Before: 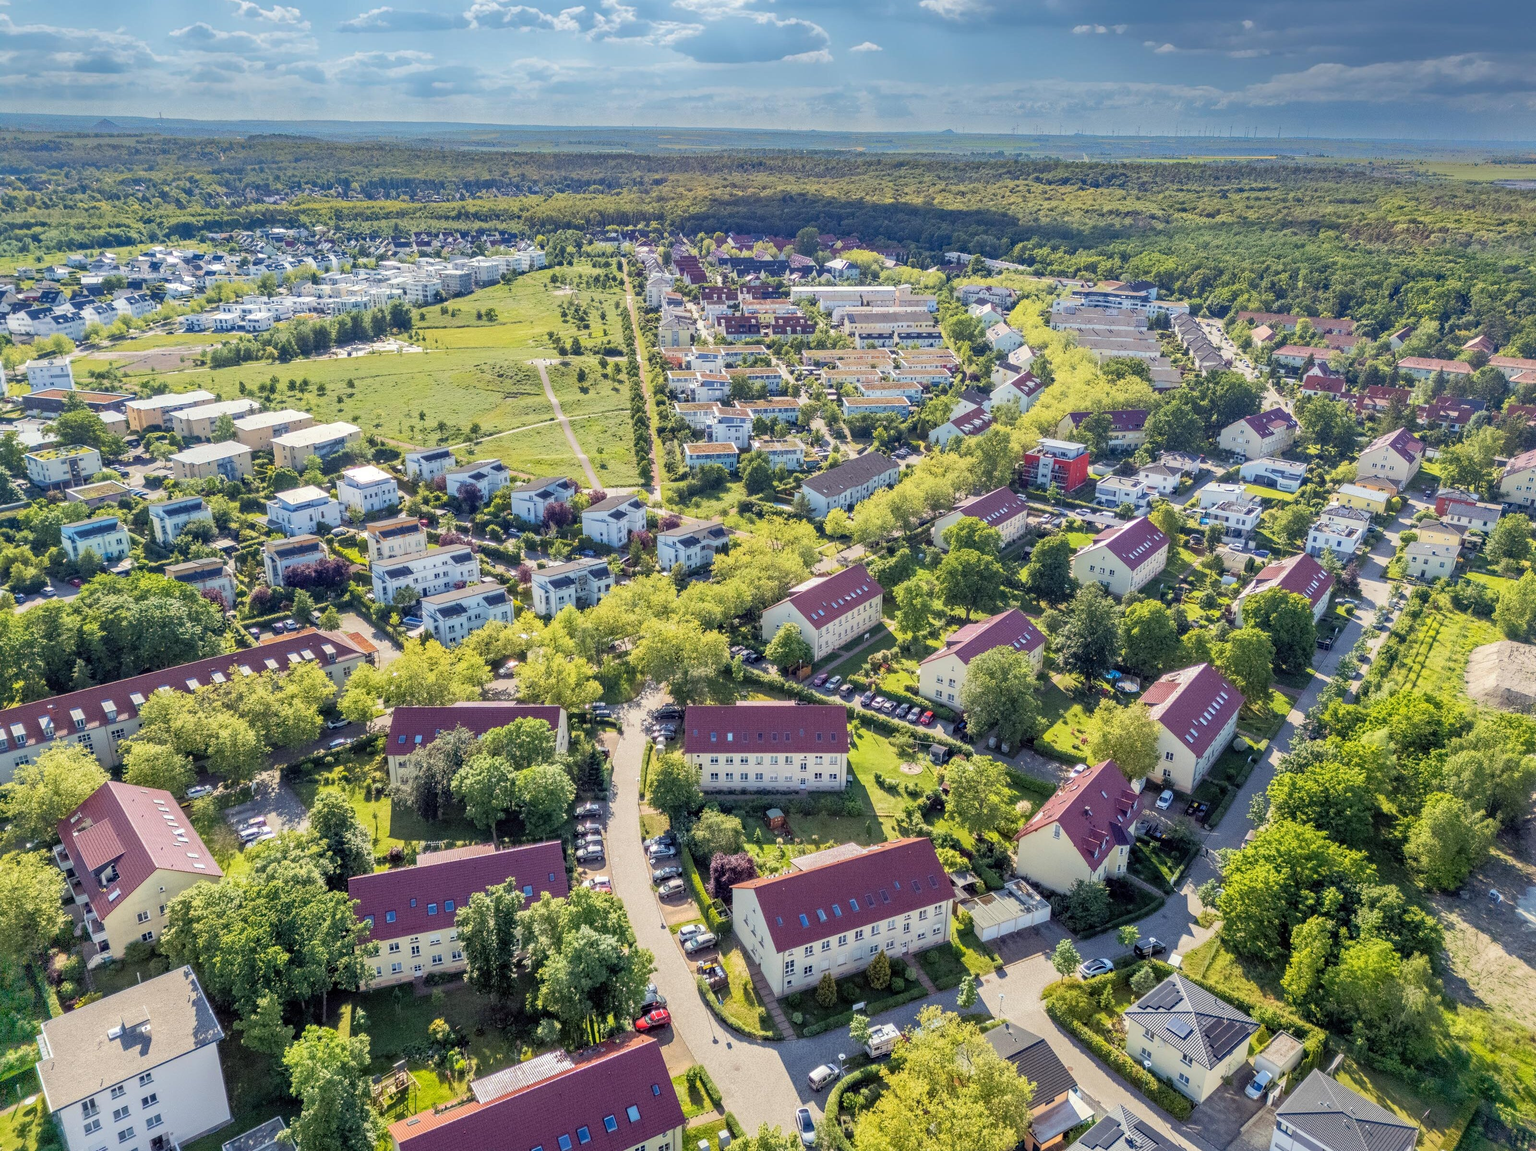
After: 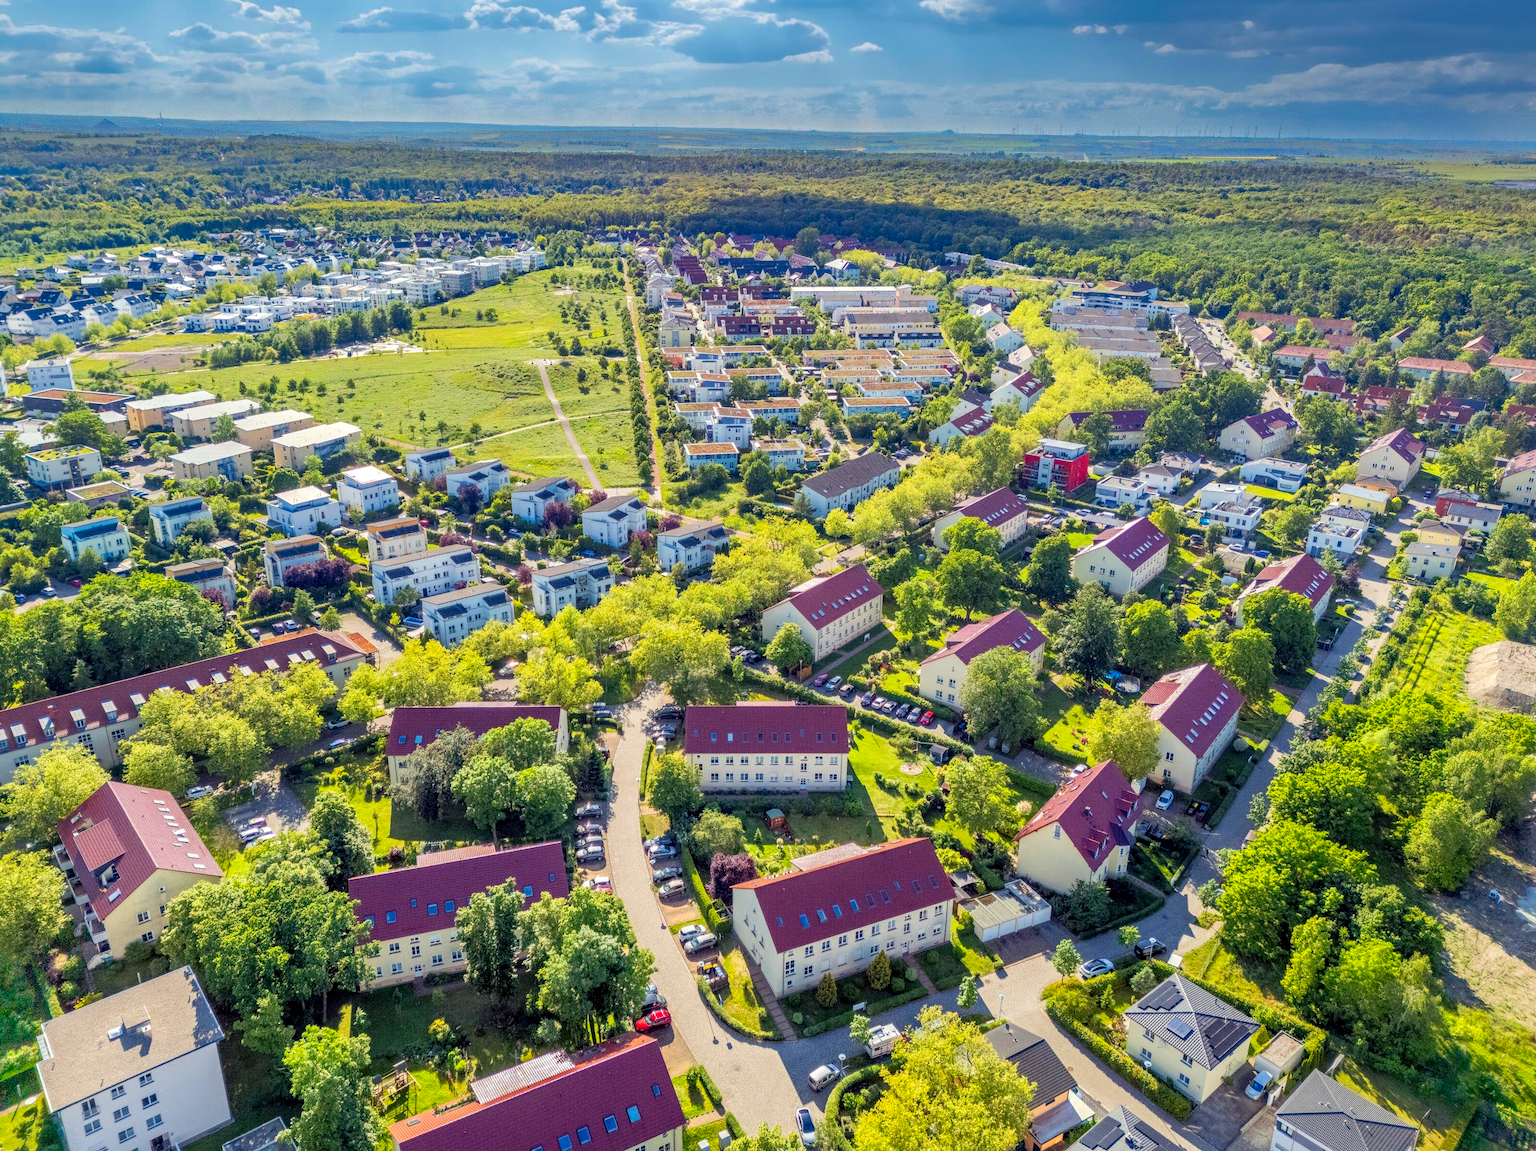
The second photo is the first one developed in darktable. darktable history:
color zones: curves: ch0 [(0, 0.613) (0.01, 0.613) (0.245, 0.448) (0.498, 0.529) (0.642, 0.665) (0.879, 0.777) (0.99, 0.613)]; ch1 [(0, 0) (0.143, 0) (0.286, 0) (0.429, 0) (0.571, 0) (0.714, 0) (0.857, 0)], mix -138.01%
local contrast: highlights 100%, shadows 100%, detail 120%, midtone range 0.2
